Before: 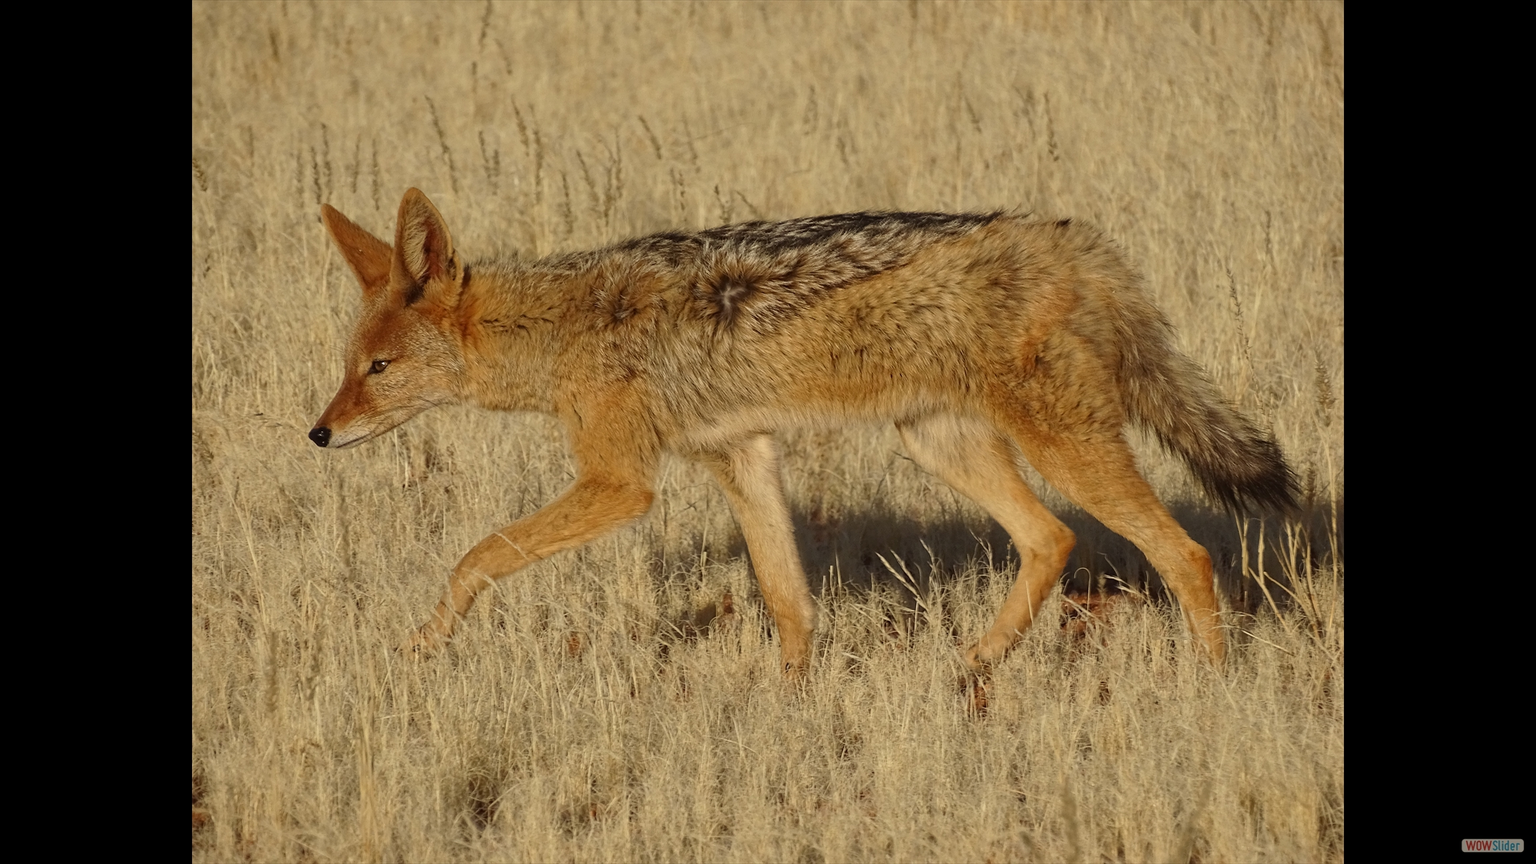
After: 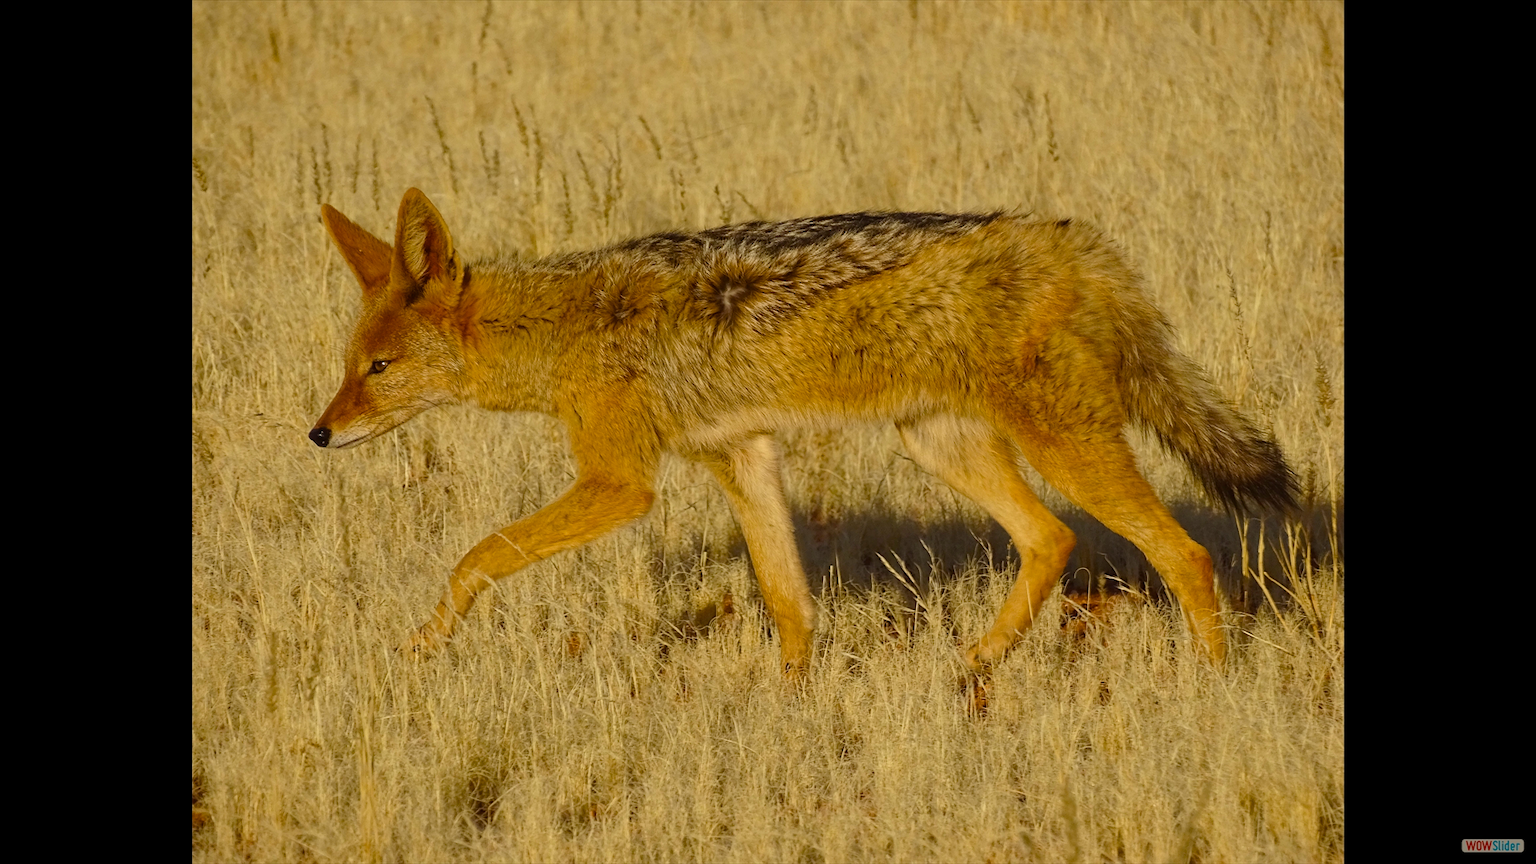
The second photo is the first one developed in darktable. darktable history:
color balance rgb: linear chroma grading › shadows 15.747%, perceptual saturation grading › global saturation 25.797%, global vibrance 20%
